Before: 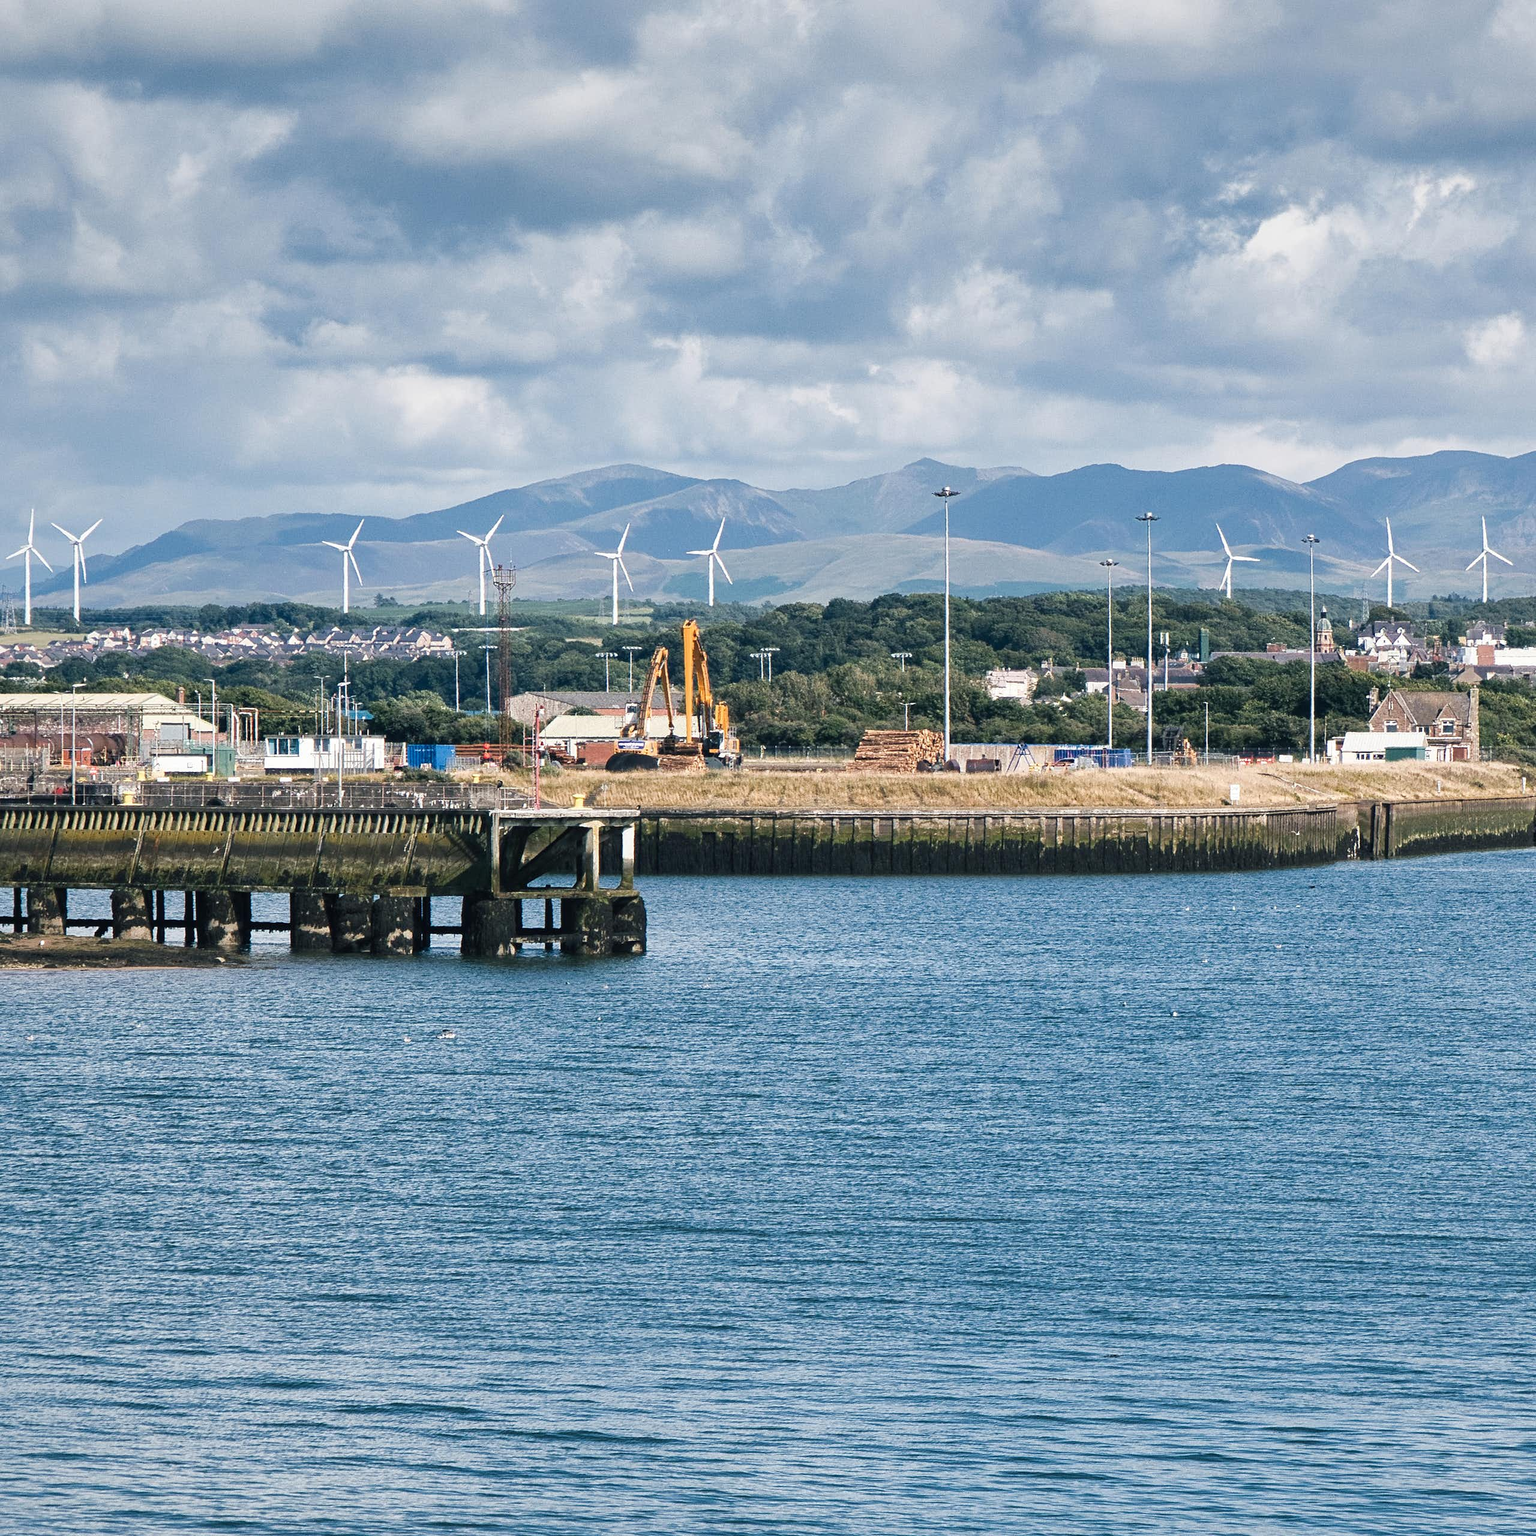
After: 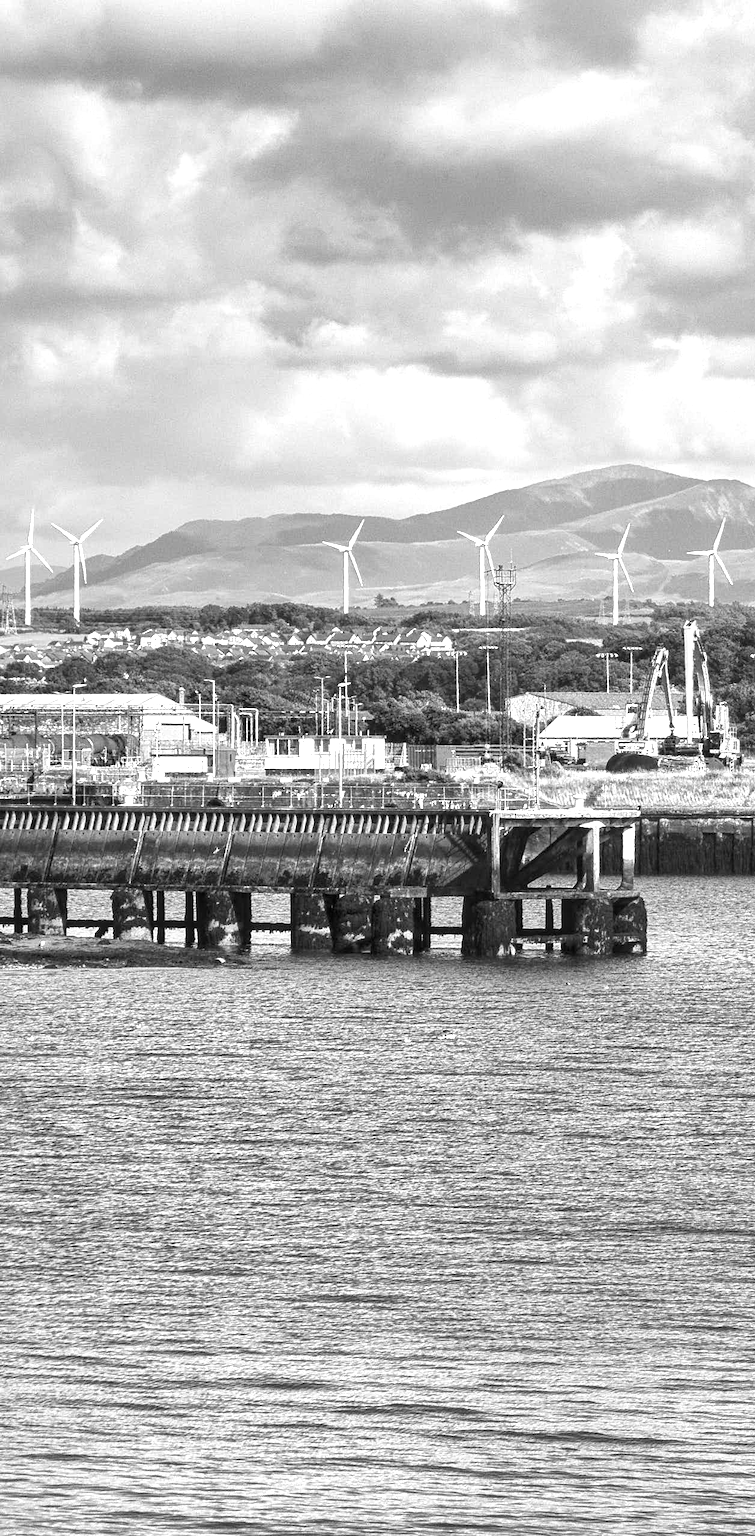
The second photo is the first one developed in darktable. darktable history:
local contrast: on, module defaults
crop and rotate: left 0%, top 0%, right 50.845%
color calibration: x 0.342, y 0.356, temperature 5122 K
monochrome: a -92.57, b 58.91
color zones: curves: ch0 [(0, 0.558) (0.143, 0.548) (0.286, 0.447) (0.429, 0.259) (0.571, 0.5) (0.714, 0.5) (0.857, 0.593) (1, 0.558)]; ch1 [(0, 0.543) (0.01, 0.544) (0.12, 0.492) (0.248, 0.458) (0.5, 0.534) (0.748, 0.5) (0.99, 0.469) (1, 0.543)]; ch2 [(0, 0.507) (0.143, 0.522) (0.286, 0.505) (0.429, 0.5) (0.571, 0.5) (0.714, 0.5) (0.857, 0.5) (1, 0.507)]
exposure: black level correction 0.001, exposure 0.955 EV, compensate exposure bias true, compensate highlight preservation false
